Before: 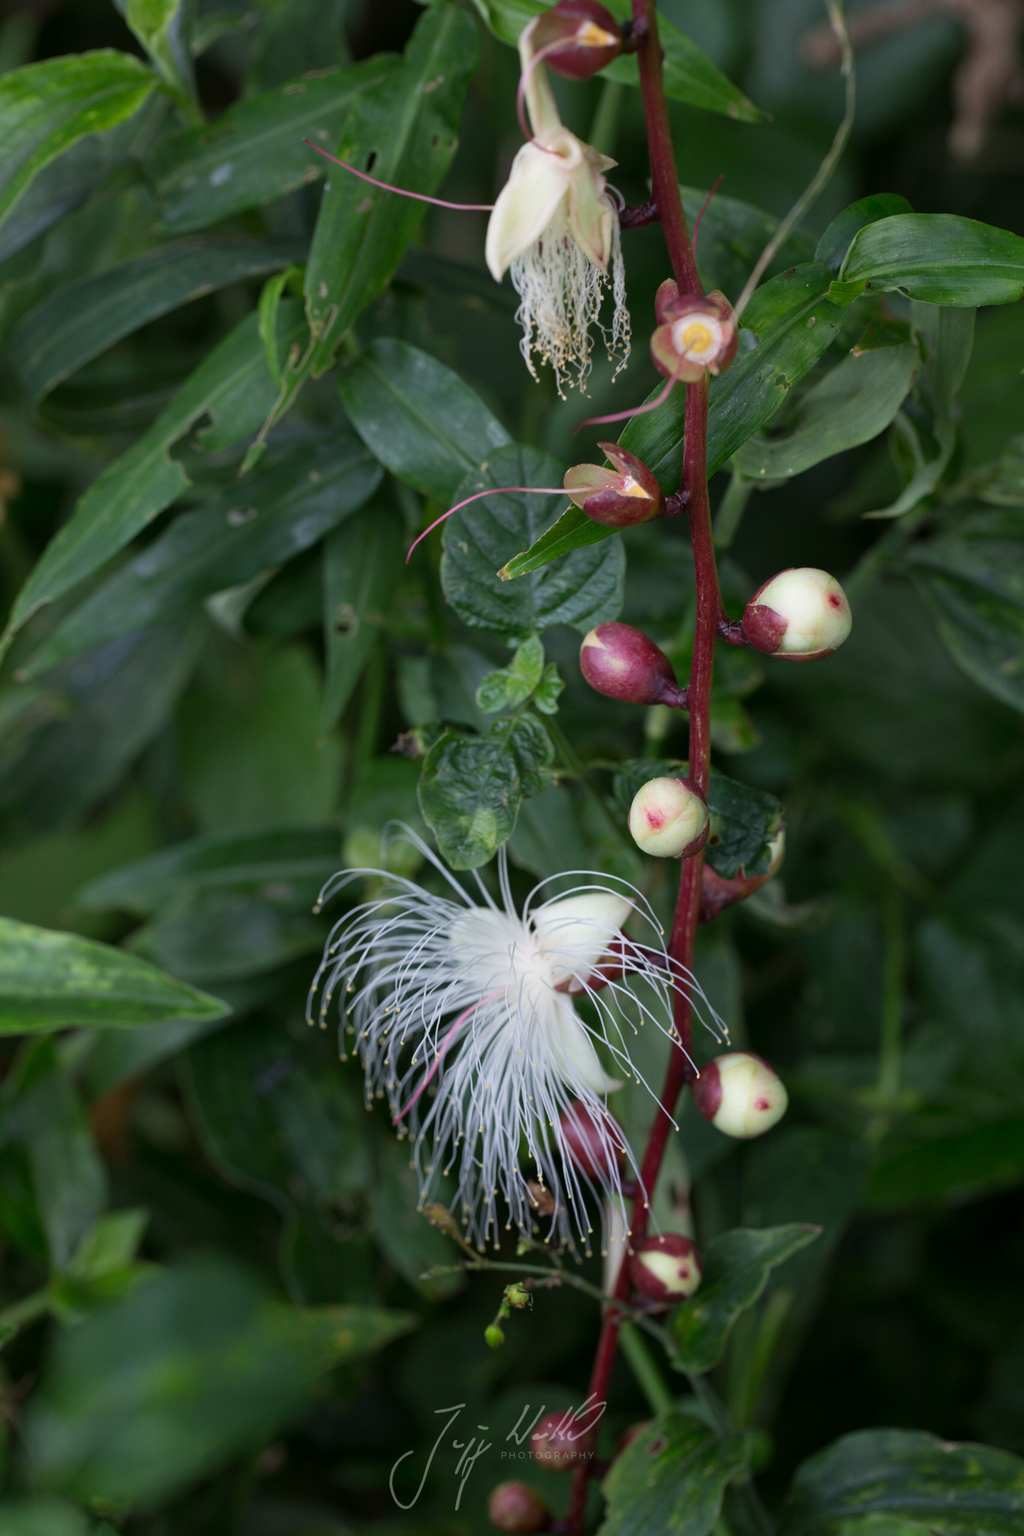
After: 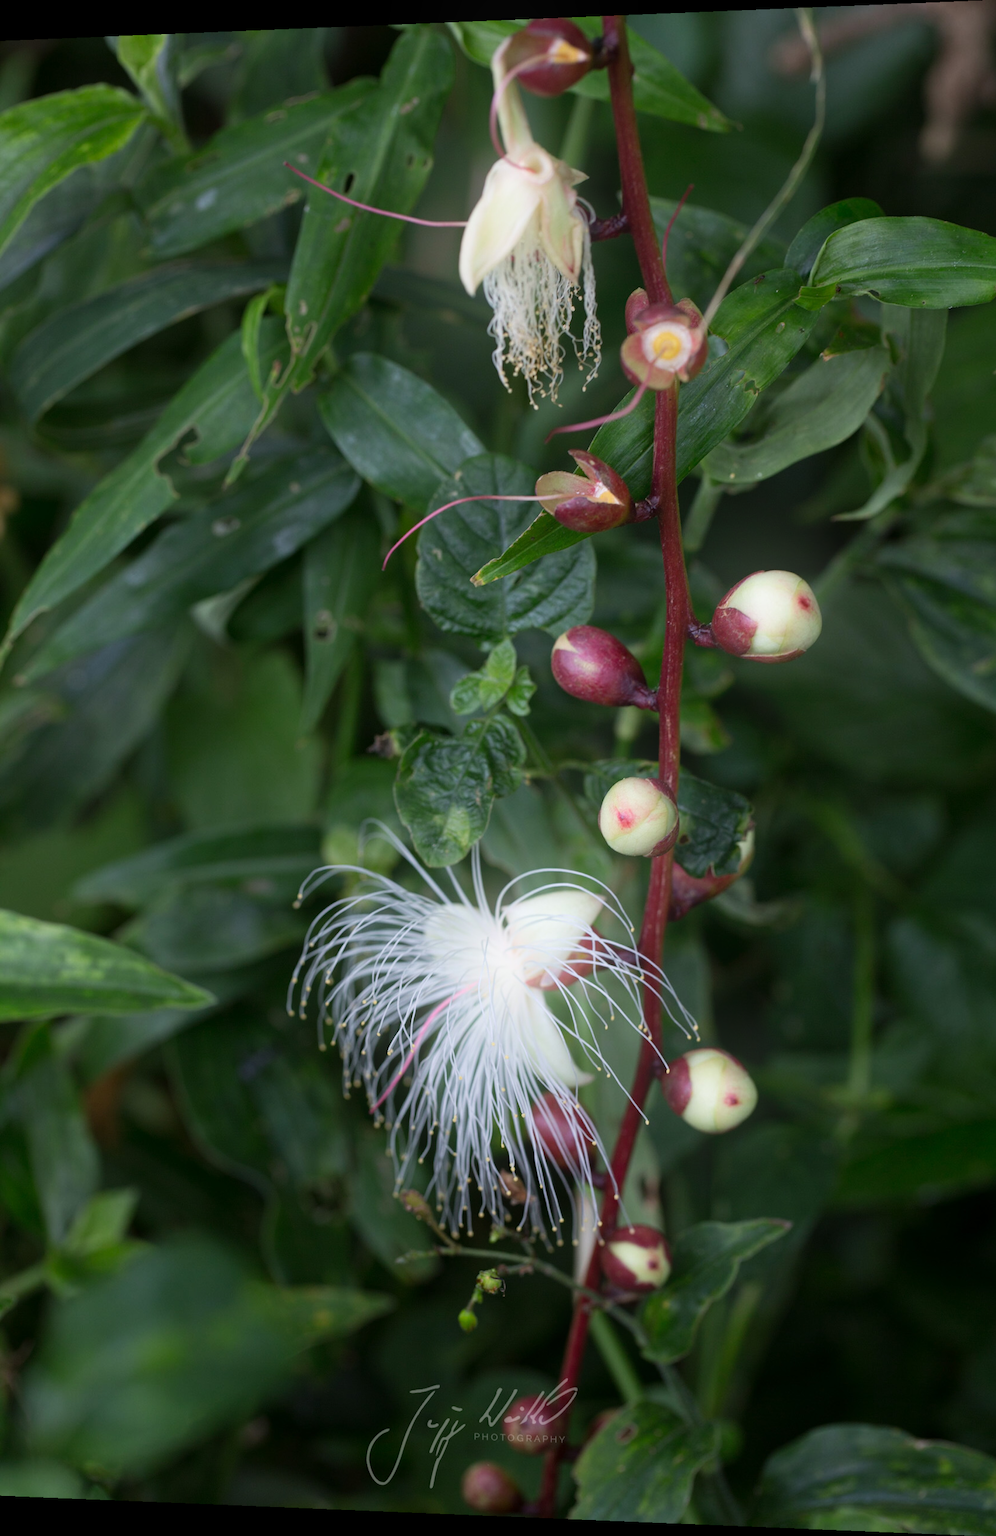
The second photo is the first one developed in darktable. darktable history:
rotate and perspective: lens shift (horizontal) -0.055, automatic cropping off
bloom: on, module defaults
